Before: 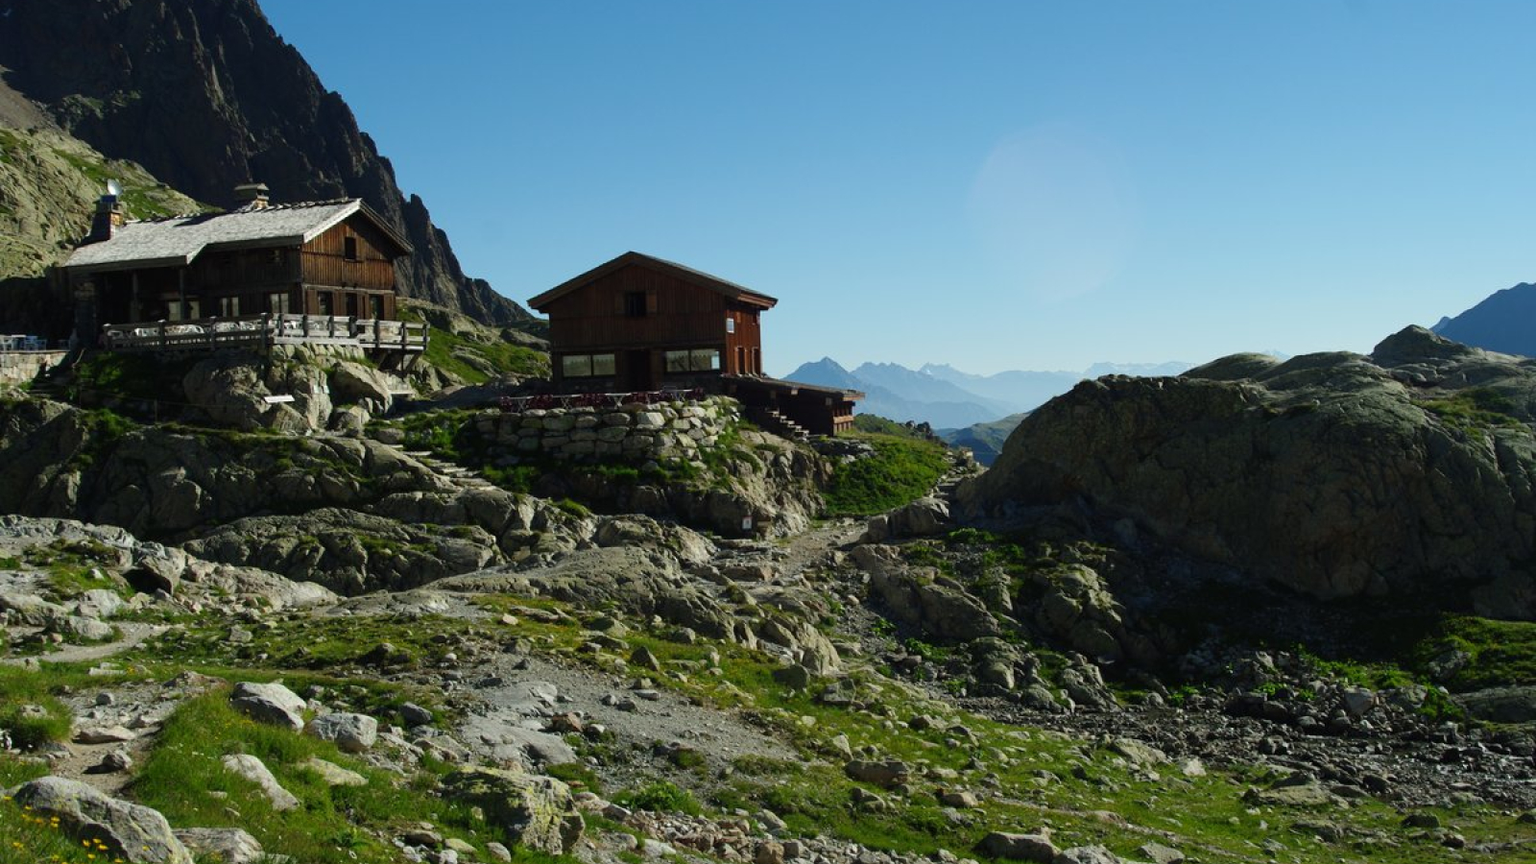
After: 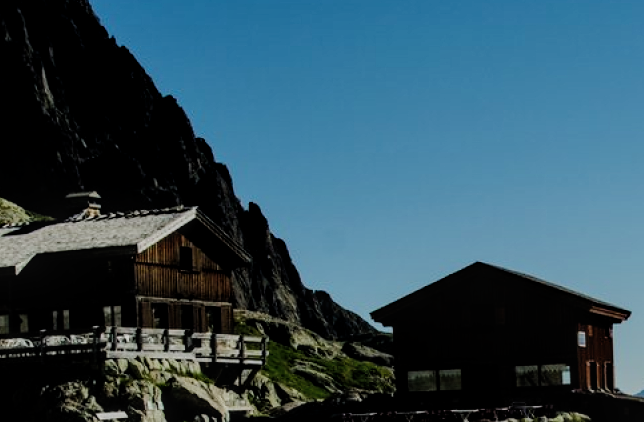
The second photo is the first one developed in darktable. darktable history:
tone curve: curves: ch0 [(0, 0) (0.004, 0.001) (0.133, 0.112) (0.325, 0.362) (0.832, 0.893) (1, 1)]
haze removal: compatibility mode true, adaptive false
local contrast: on, module defaults
crop and rotate: left 11.201%, top 0.045%, right 48.524%, bottom 53.043%
exposure: exposure -0.993 EV, compensate exposure bias true, compensate highlight preservation false
filmic rgb: black relative exposure -7.65 EV, white relative exposure 4.56 EV, hardness 3.61, preserve chrominance no, color science v5 (2021), iterations of high-quality reconstruction 10
shadows and highlights: shadows 25, highlights -48.26, soften with gaussian
